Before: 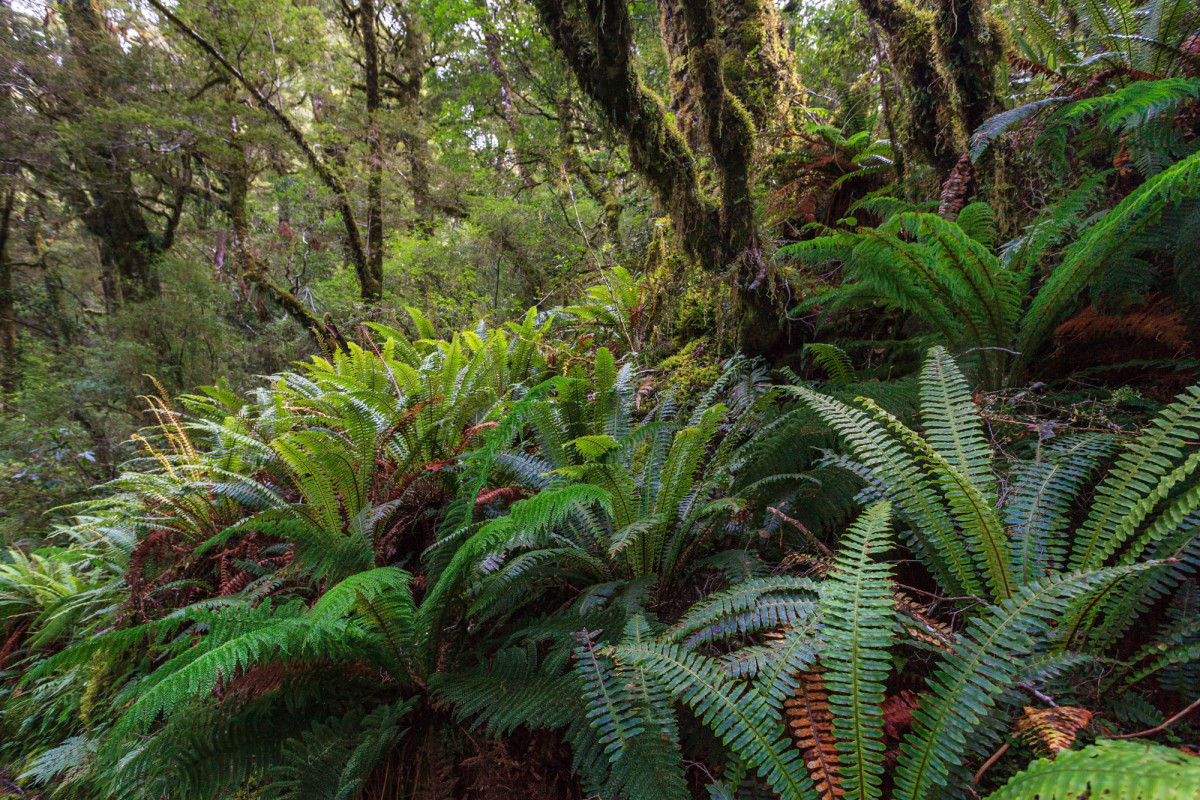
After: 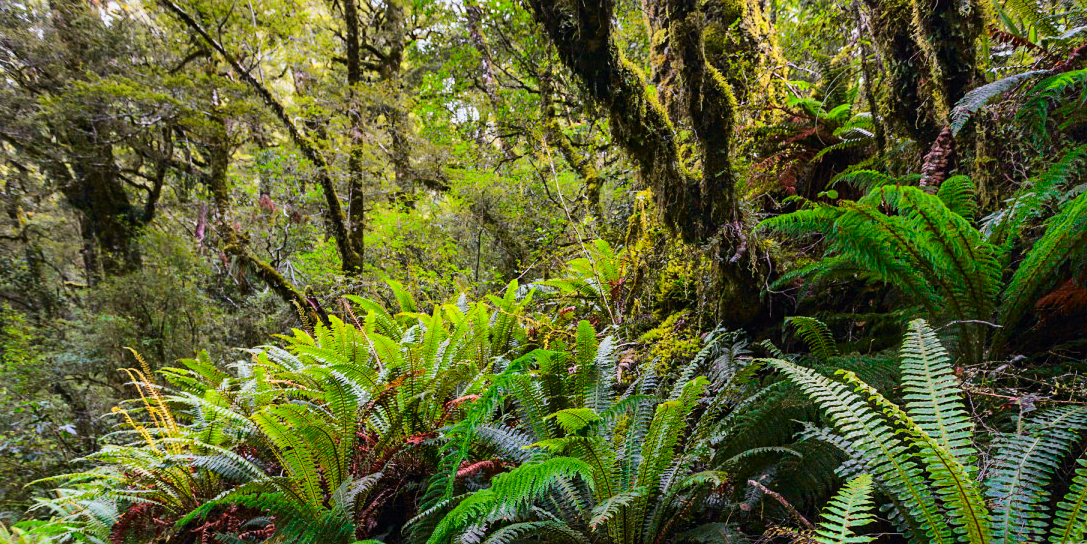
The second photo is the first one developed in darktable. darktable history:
color balance rgb: perceptual saturation grading › global saturation 0.905%, global vibrance 10.897%
crop: left 1.61%, top 3.452%, right 7.743%, bottom 28.439%
sharpen: amount 0.202
tone curve: curves: ch0 [(0, 0) (0.11, 0.081) (0.256, 0.259) (0.398, 0.475) (0.498, 0.611) (0.65, 0.757) (0.835, 0.883) (1, 0.961)]; ch1 [(0, 0) (0.346, 0.307) (0.408, 0.369) (0.453, 0.457) (0.482, 0.479) (0.502, 0.498) (0.521, 0.51) (0.553, 0.554) (0.618, 0.65) (0.693, 0.727) (1, 1)]; ch2 [(0, 0) (0.358, 0.362) (0.434, 0.46) (0.485, 0.494) (0.5, 0.494) (0.511, 0.508) (0.537, 0.55) (0.579, 0.599) (0.621, 0.693) (1, 1)], color space Lab, independent channels, preserve colors none
